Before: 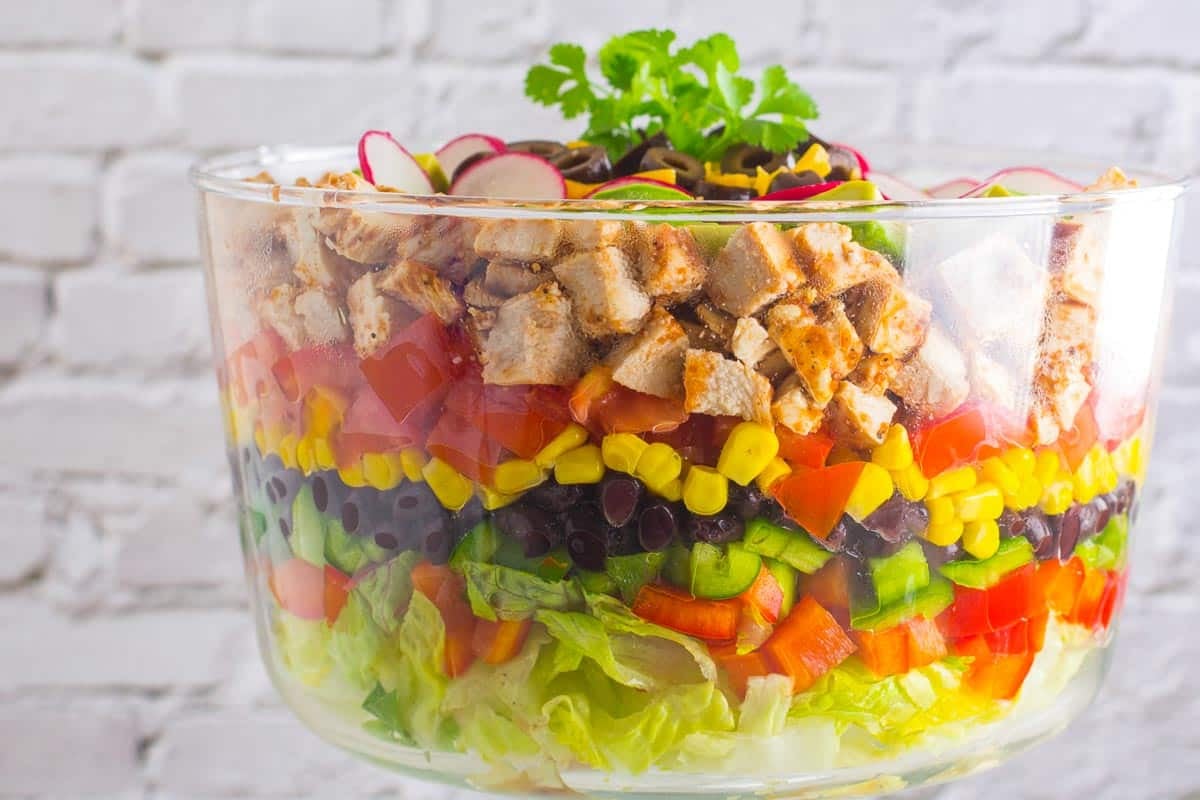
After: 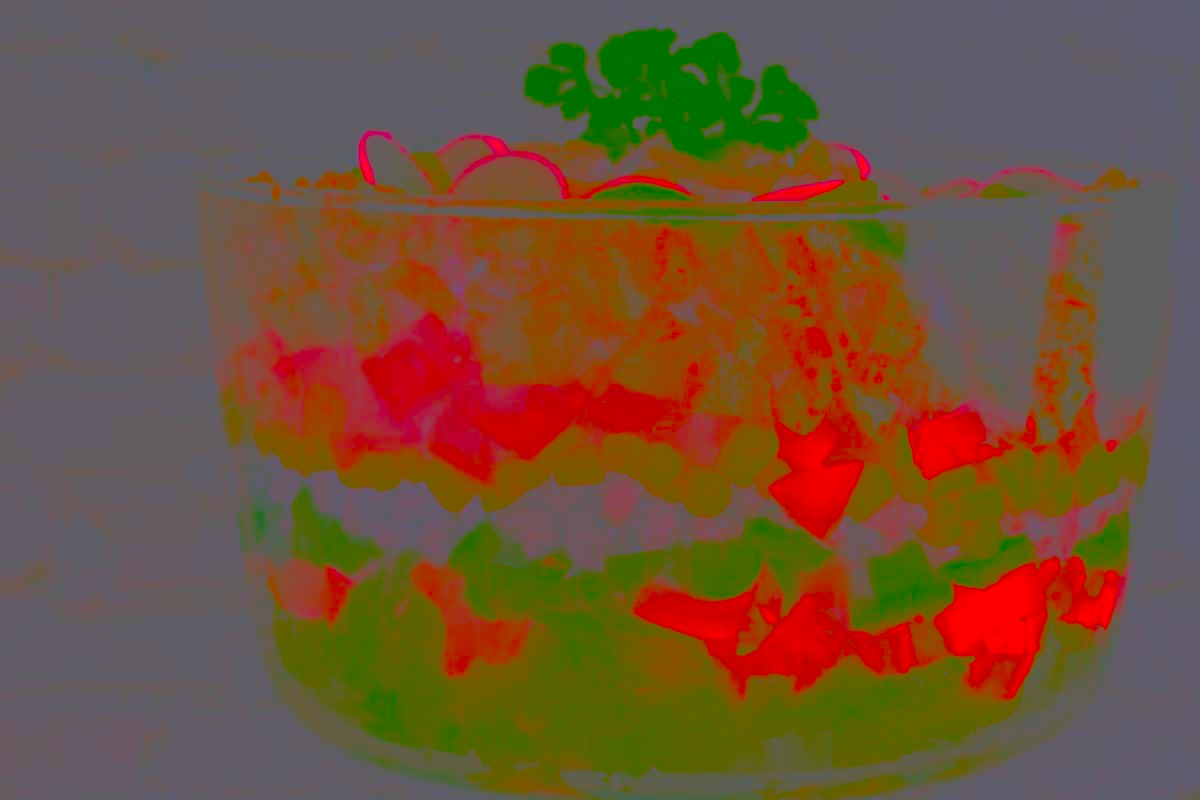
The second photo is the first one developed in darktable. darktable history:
contrast brightness saturation: contrast -0.99, brightness -0.17, saturation 0.75
